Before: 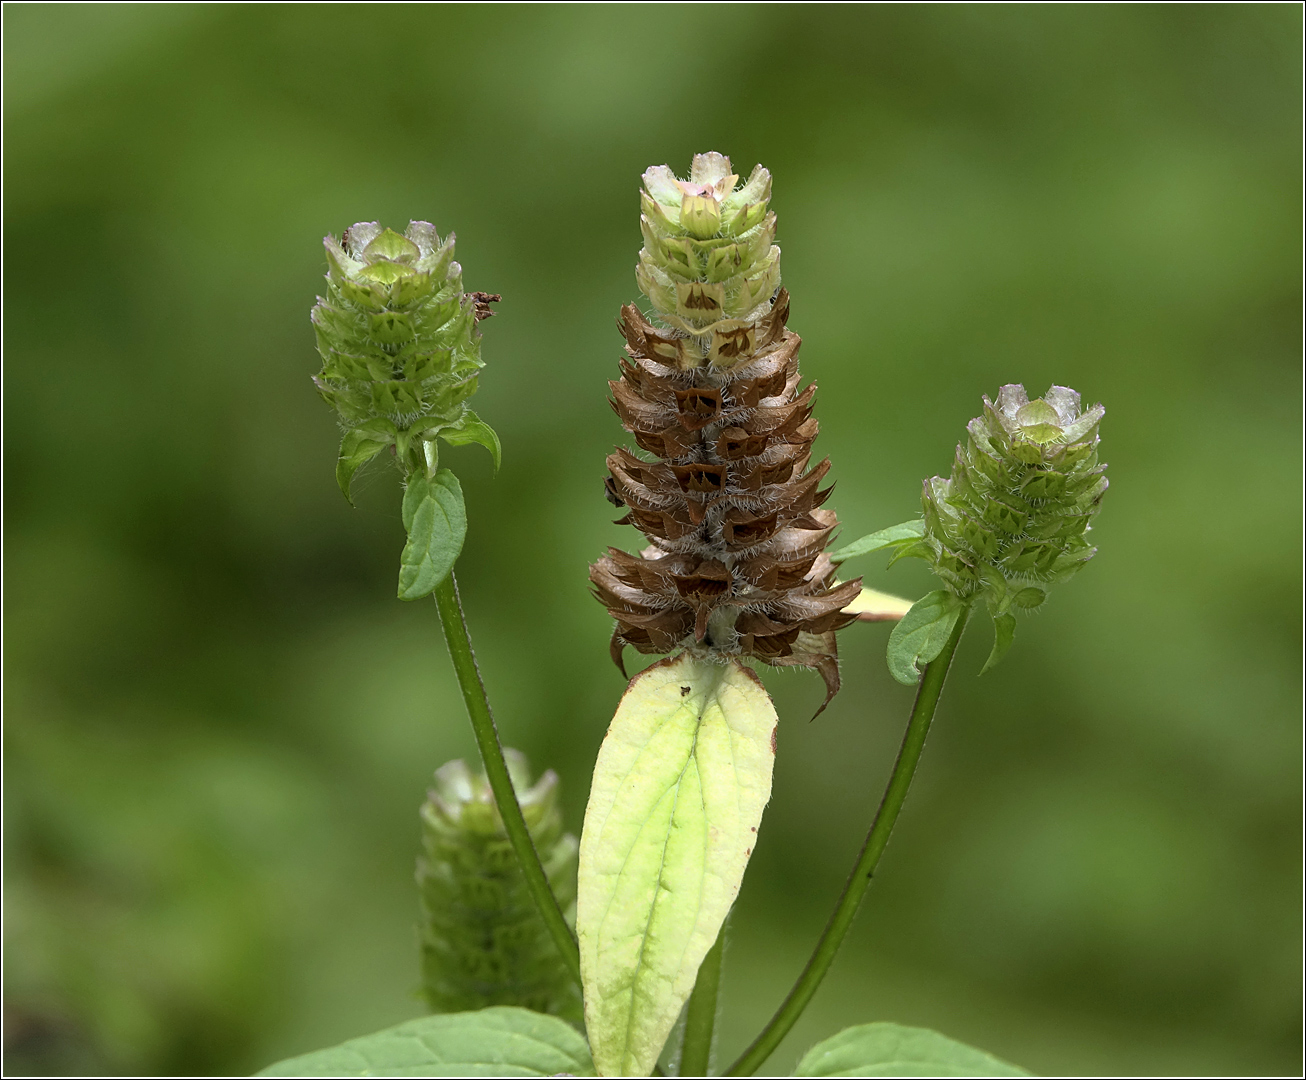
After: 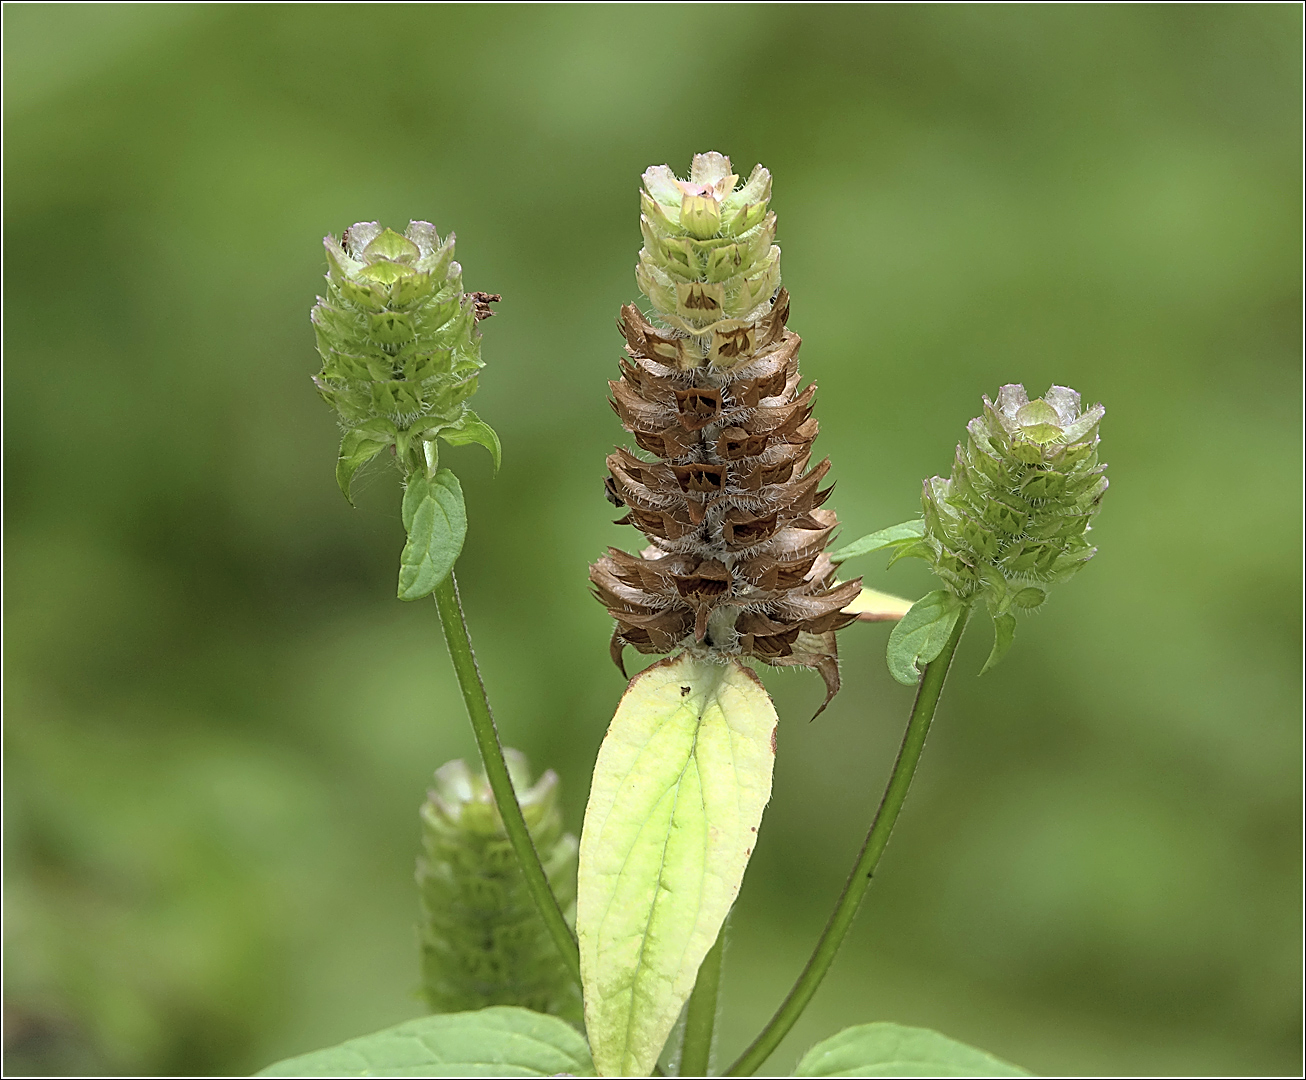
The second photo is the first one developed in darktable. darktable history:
contrast brightness saturation: brightness 0.143
sharpen: on, module defaults
